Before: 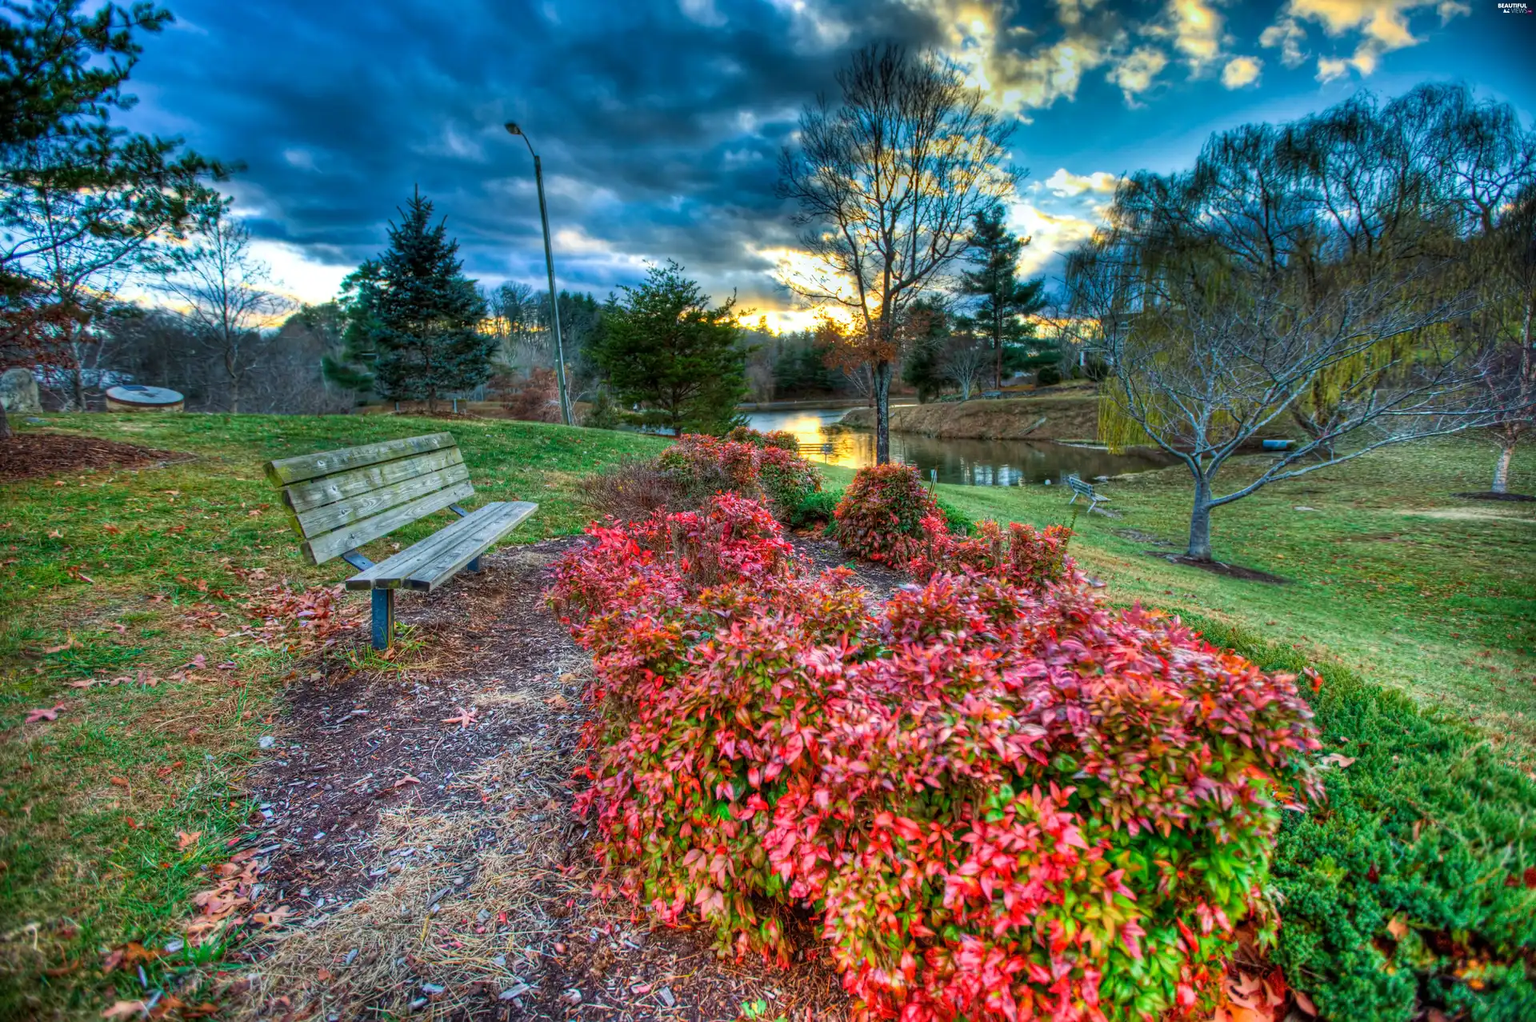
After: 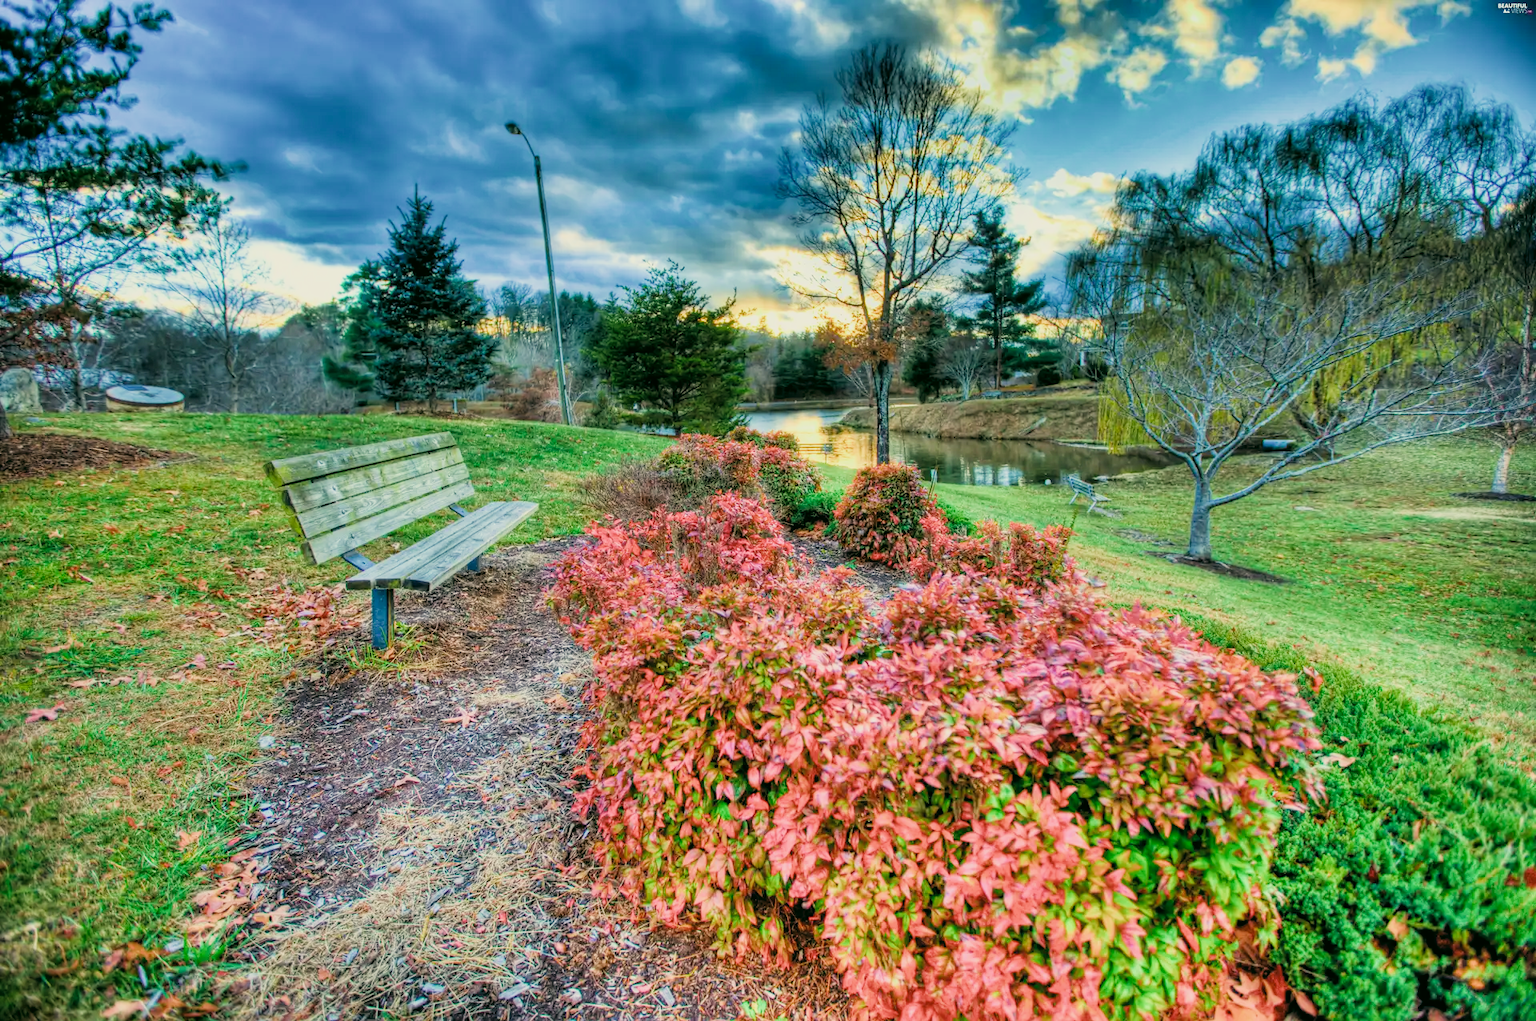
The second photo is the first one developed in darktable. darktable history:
filmic rgb: black relative exposure -7.16 EV, white relative exposure 5.38 EV, hardness 3.03, color science v4 (2020)
exposure: black level correction 0, exposure 0.948 EV, compensate exposure bias true, compensate highlight preservation false
color correction: highlights a* -0.585, highlights b* 9.33, shadows a* -9.08, shadows b* 0.897
